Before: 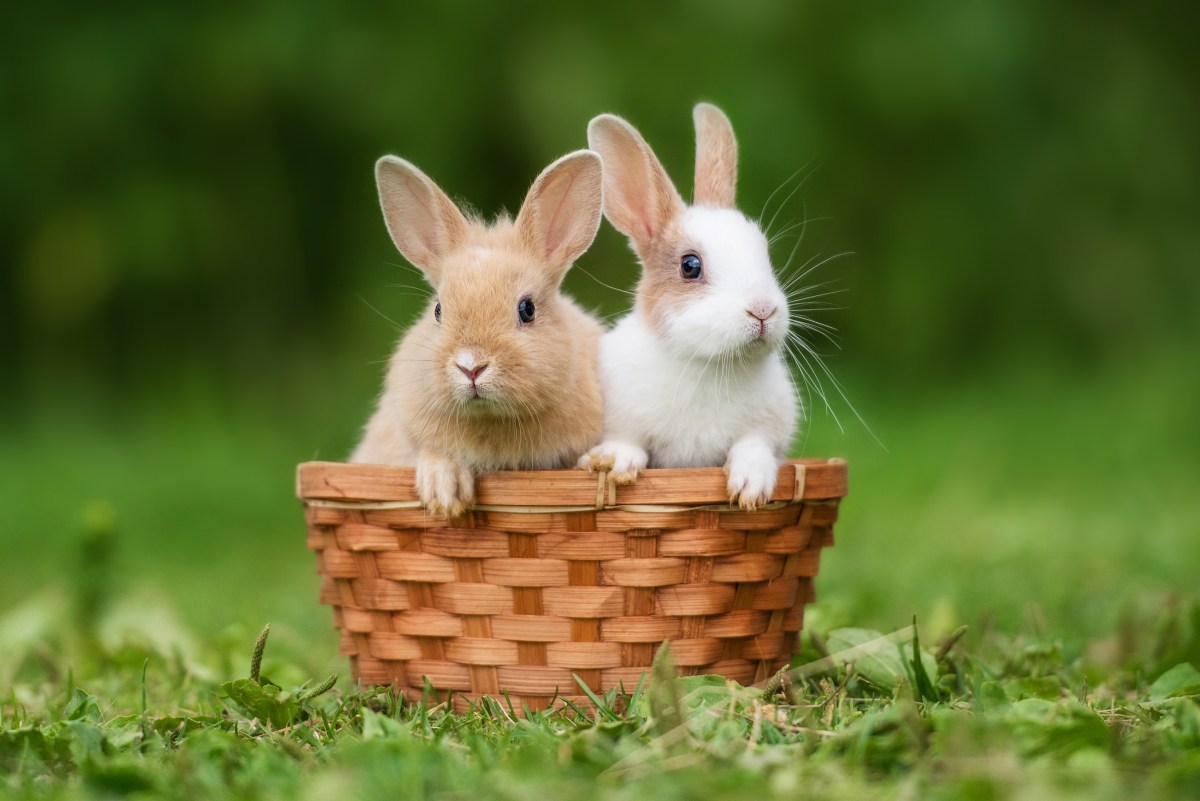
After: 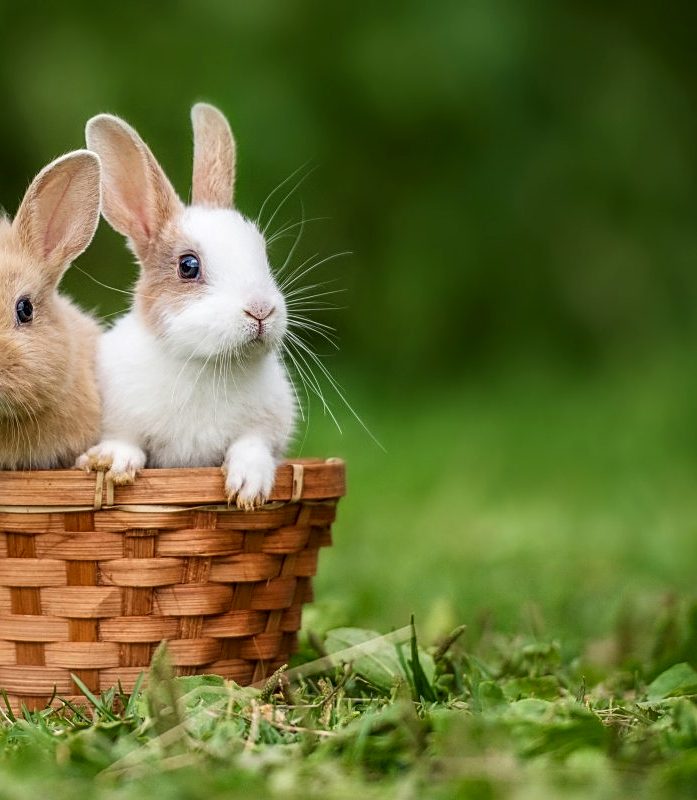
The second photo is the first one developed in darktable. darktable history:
contrast brightness saturation: contrast 0.035, brightness -0.037
crop: left 41.837%
local contrast: on, module defaults
sharpen: on, module defaults
